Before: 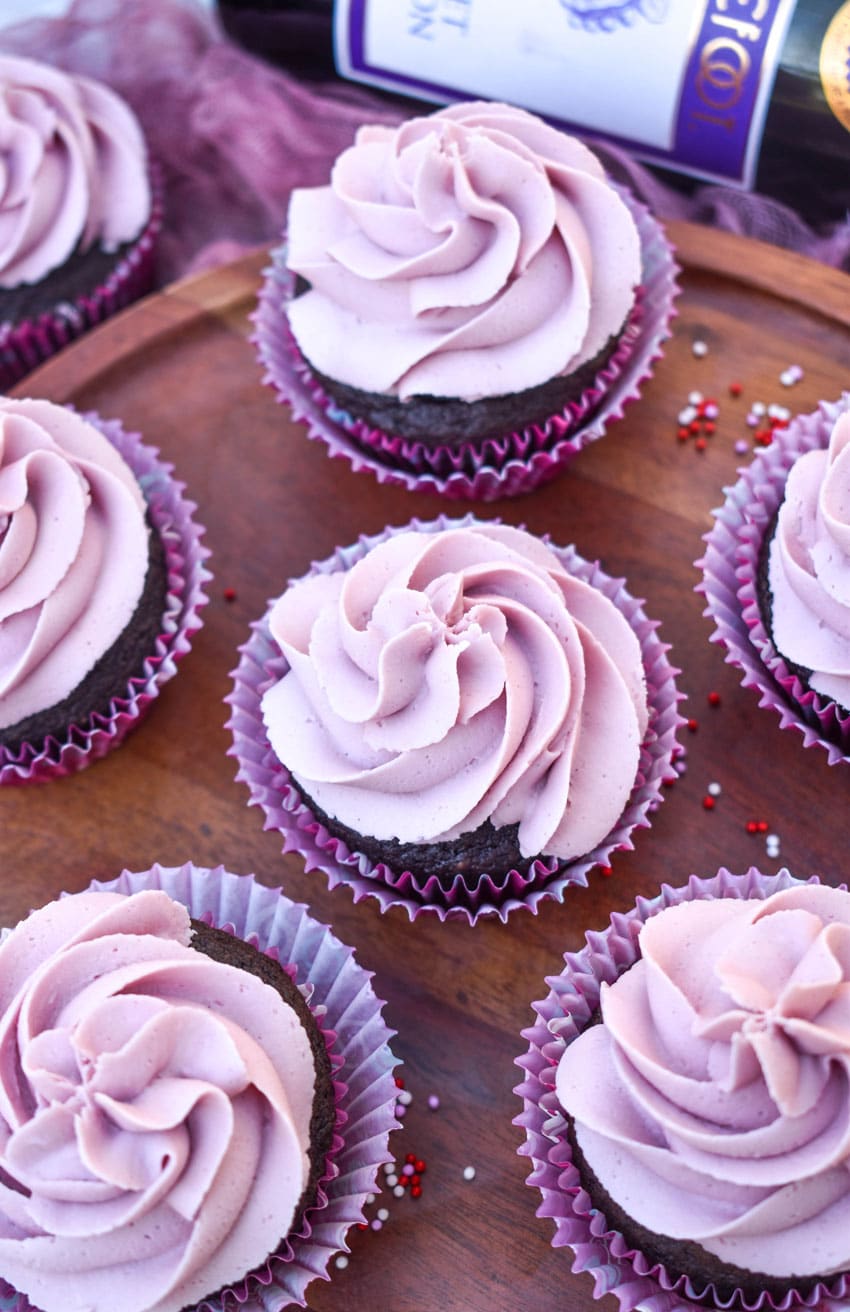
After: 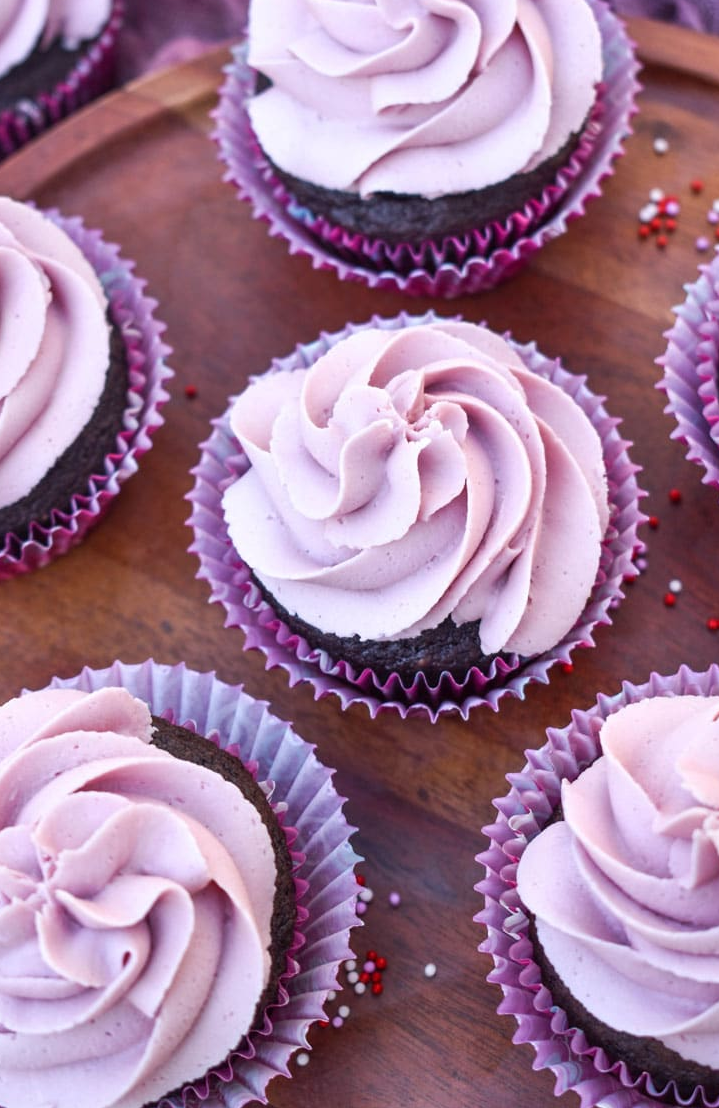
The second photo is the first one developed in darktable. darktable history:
crop and rotate: left 4.682%, top 15.496%, right 10.714%
